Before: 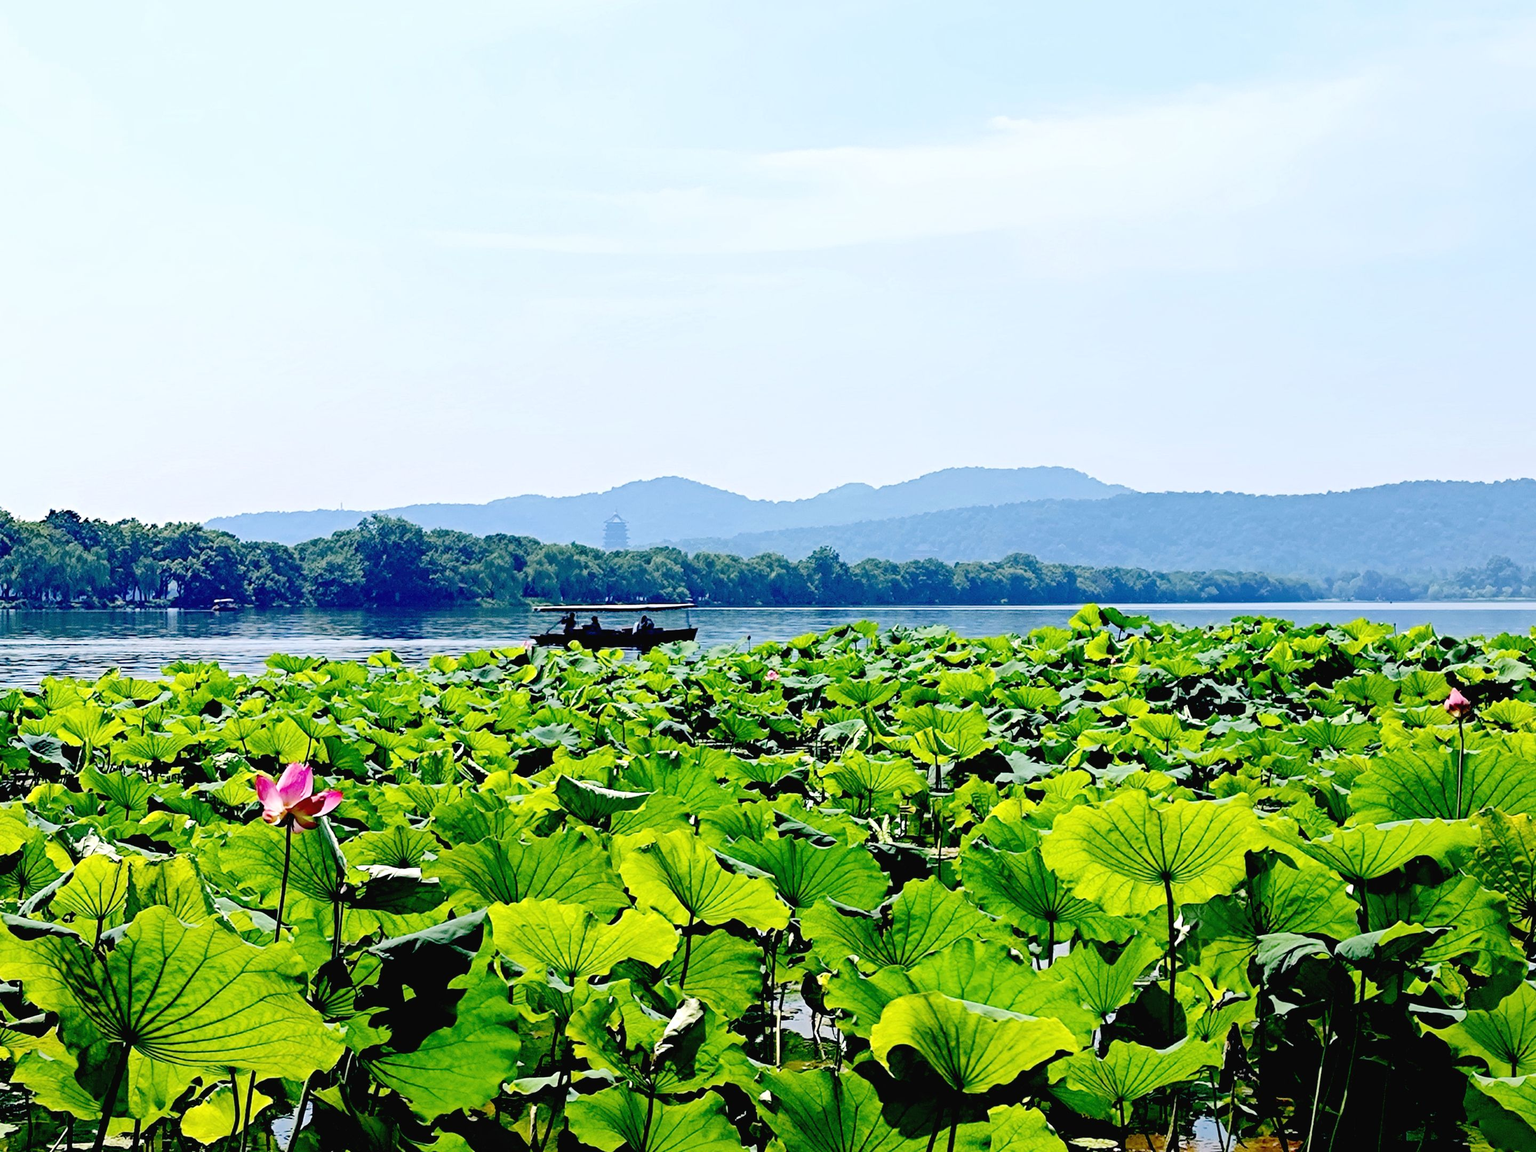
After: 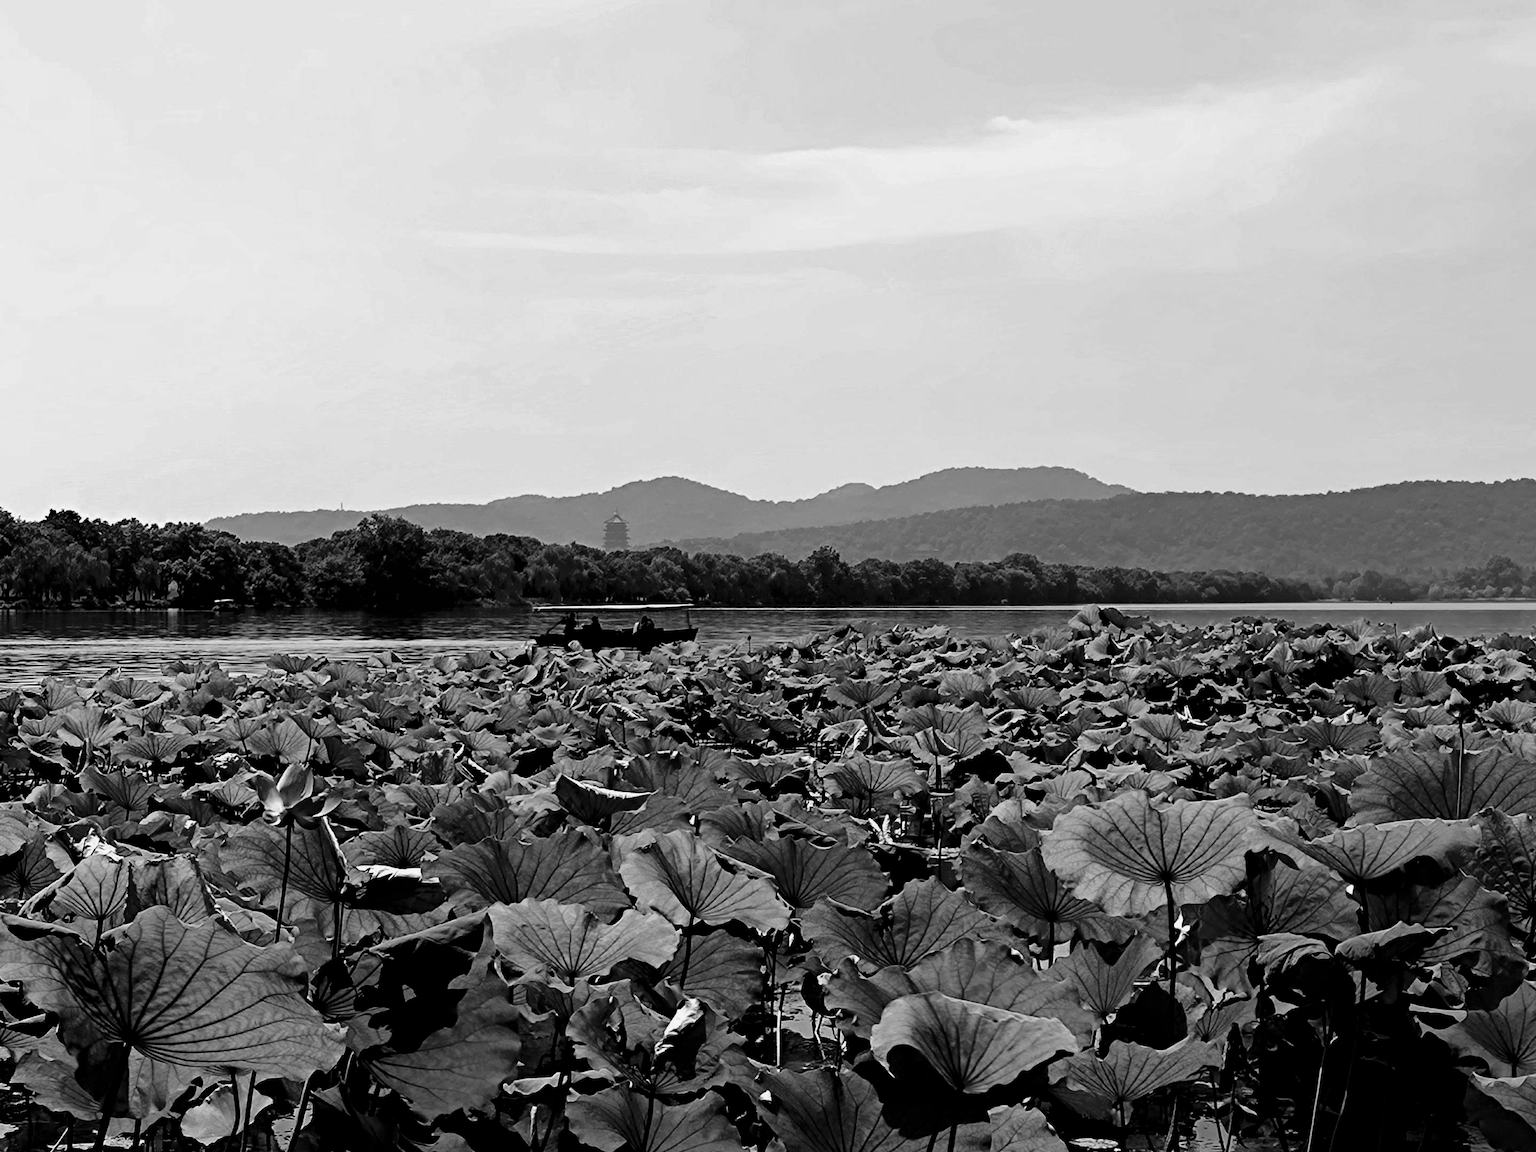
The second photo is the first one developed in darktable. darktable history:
color balance rgb: perceptual saturation grading › global saturation 8.89%, saturation formula JzAzBz (2021)
contrast brightness saturation: contrast -0.03, brightness -0.59, saturation -1
